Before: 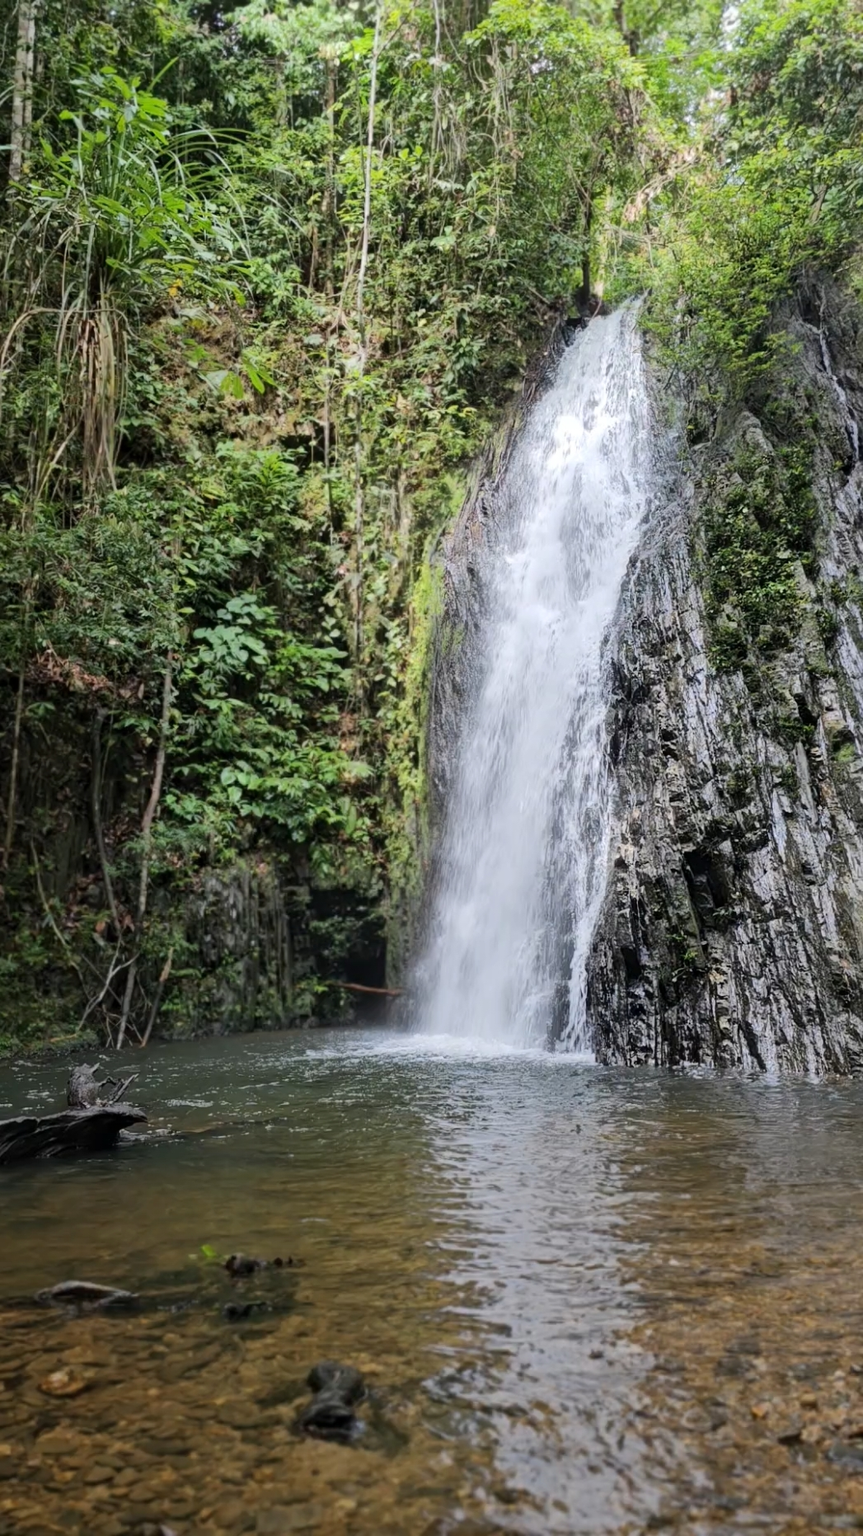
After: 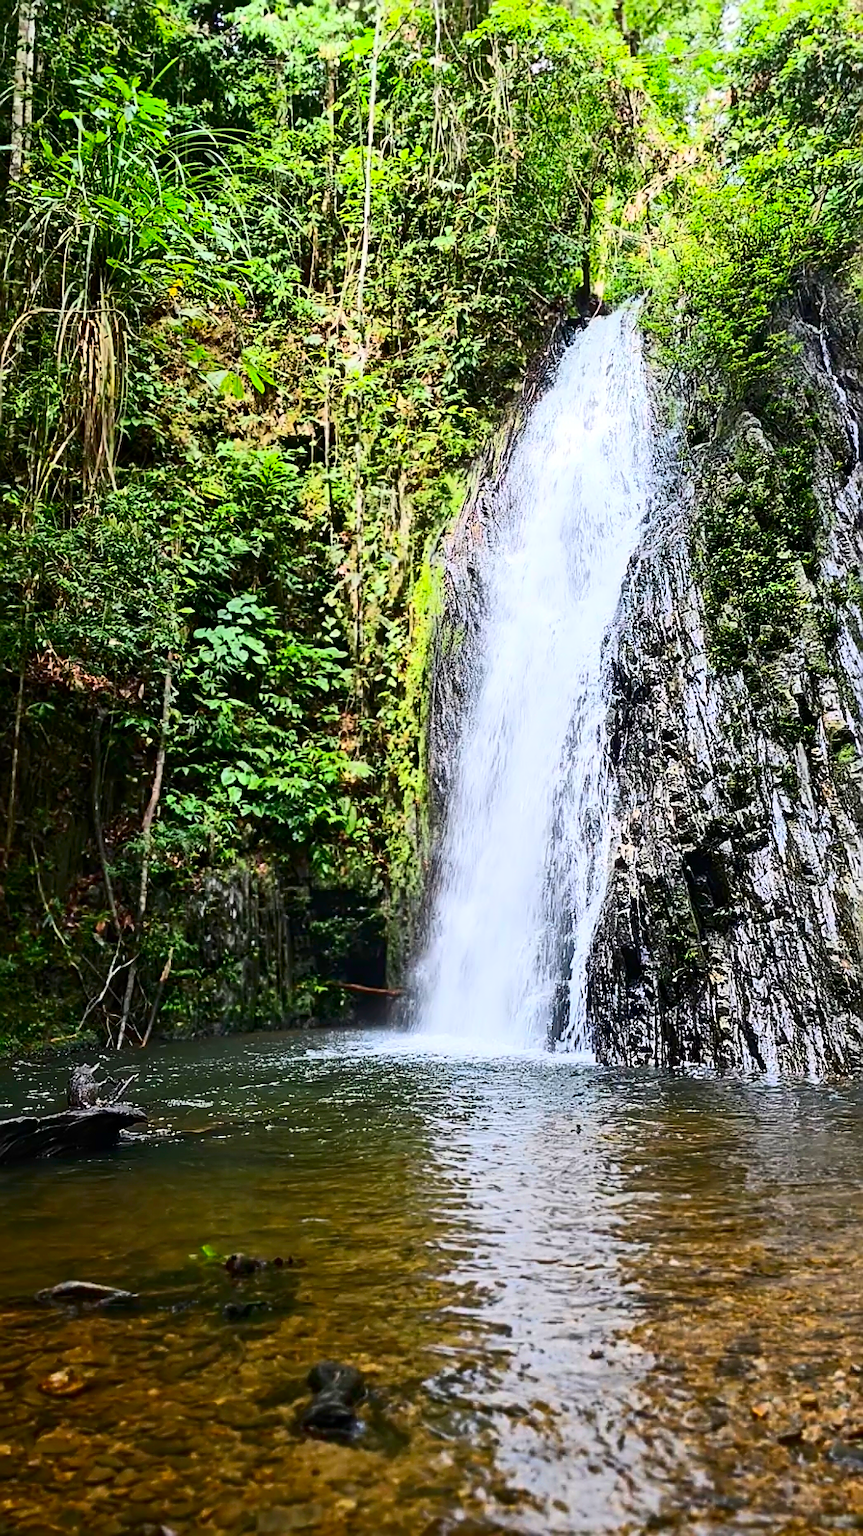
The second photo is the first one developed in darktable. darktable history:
contrast brightness saturation: contrast 0.39, brightness 0.1
color correction: saturation 1.8
sharpen: radius 1.4, amount 1.25, threshold 0.7
